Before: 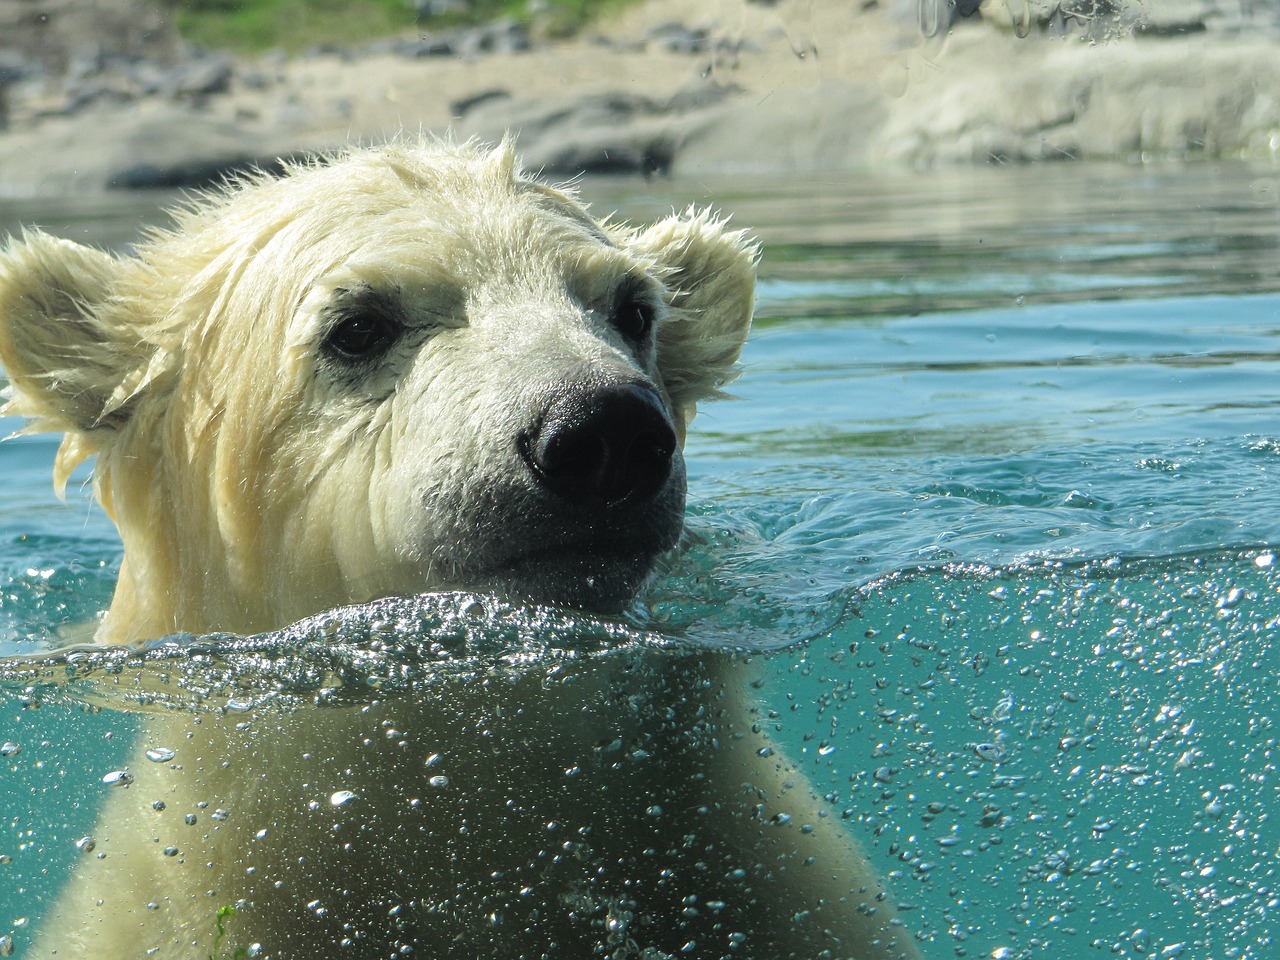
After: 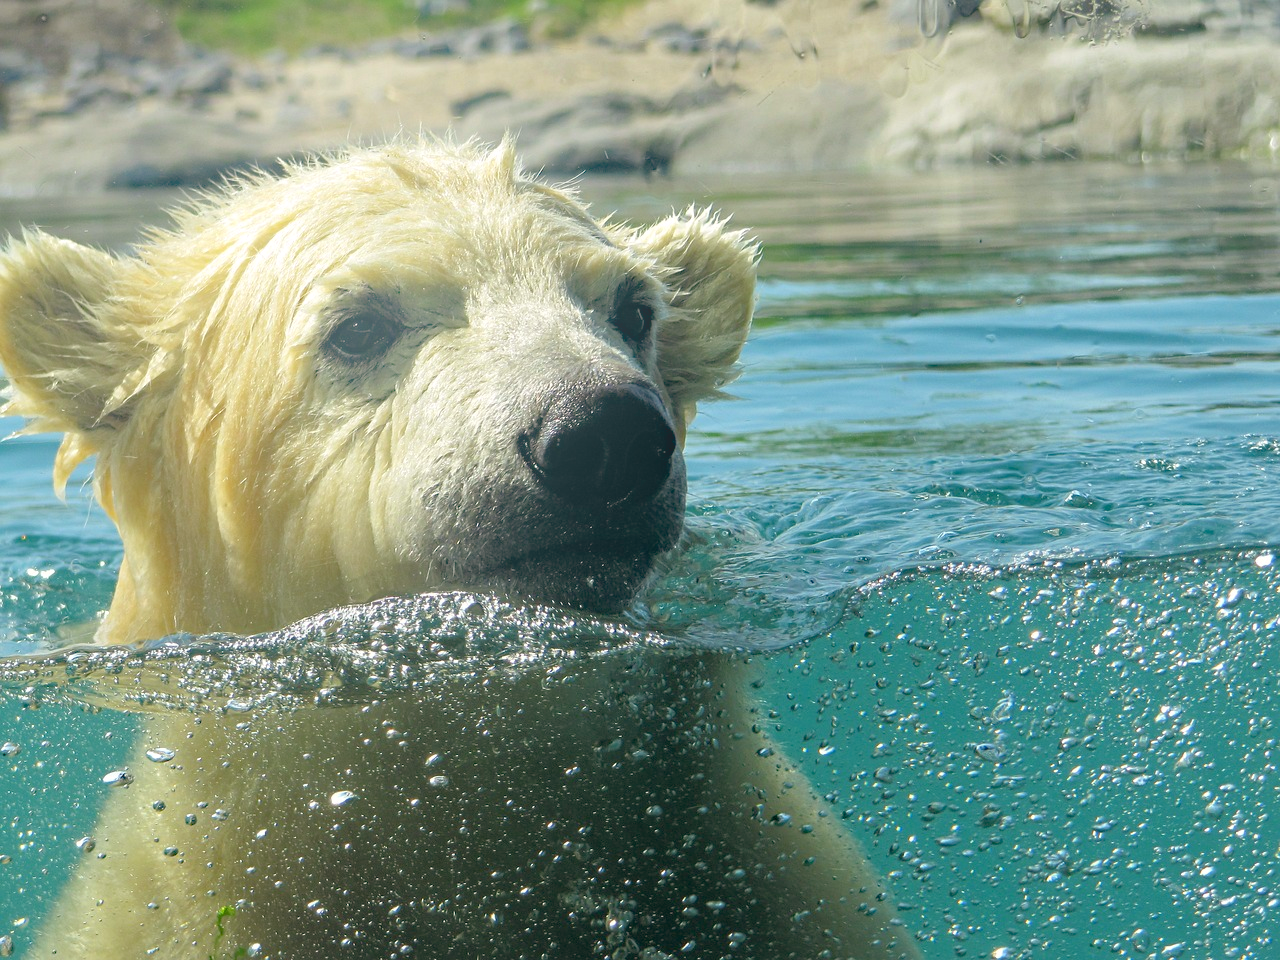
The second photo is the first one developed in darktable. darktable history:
color balance: lift [1, 0.998, 1.001, 1.002], gamma [1, 1.02, 1, 0.98], gain [1, 1.02, 1.003, 0.98]
rgb curve: curves: ch0 [(0, 0) (0.053, 0.068) (0.122, 0.128) (1, 1)]
bloom: size 38%, threshold 95%, strength 30%
haze removal: strength 0.29, distance 0.25, compatibility mode true, adaptive false
